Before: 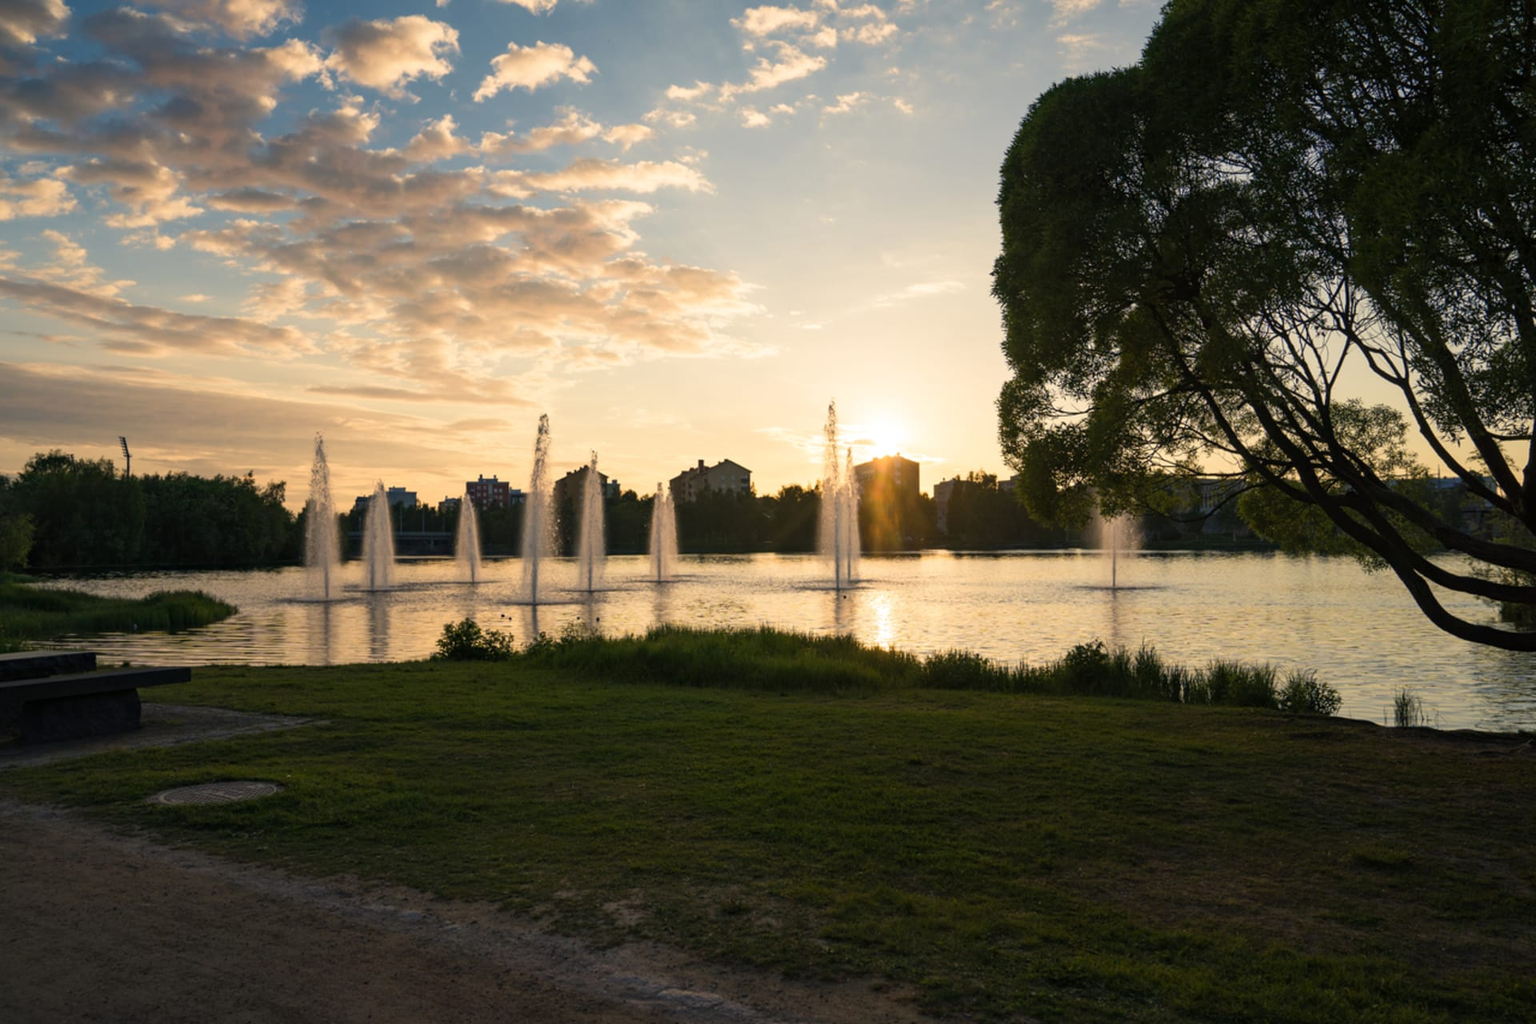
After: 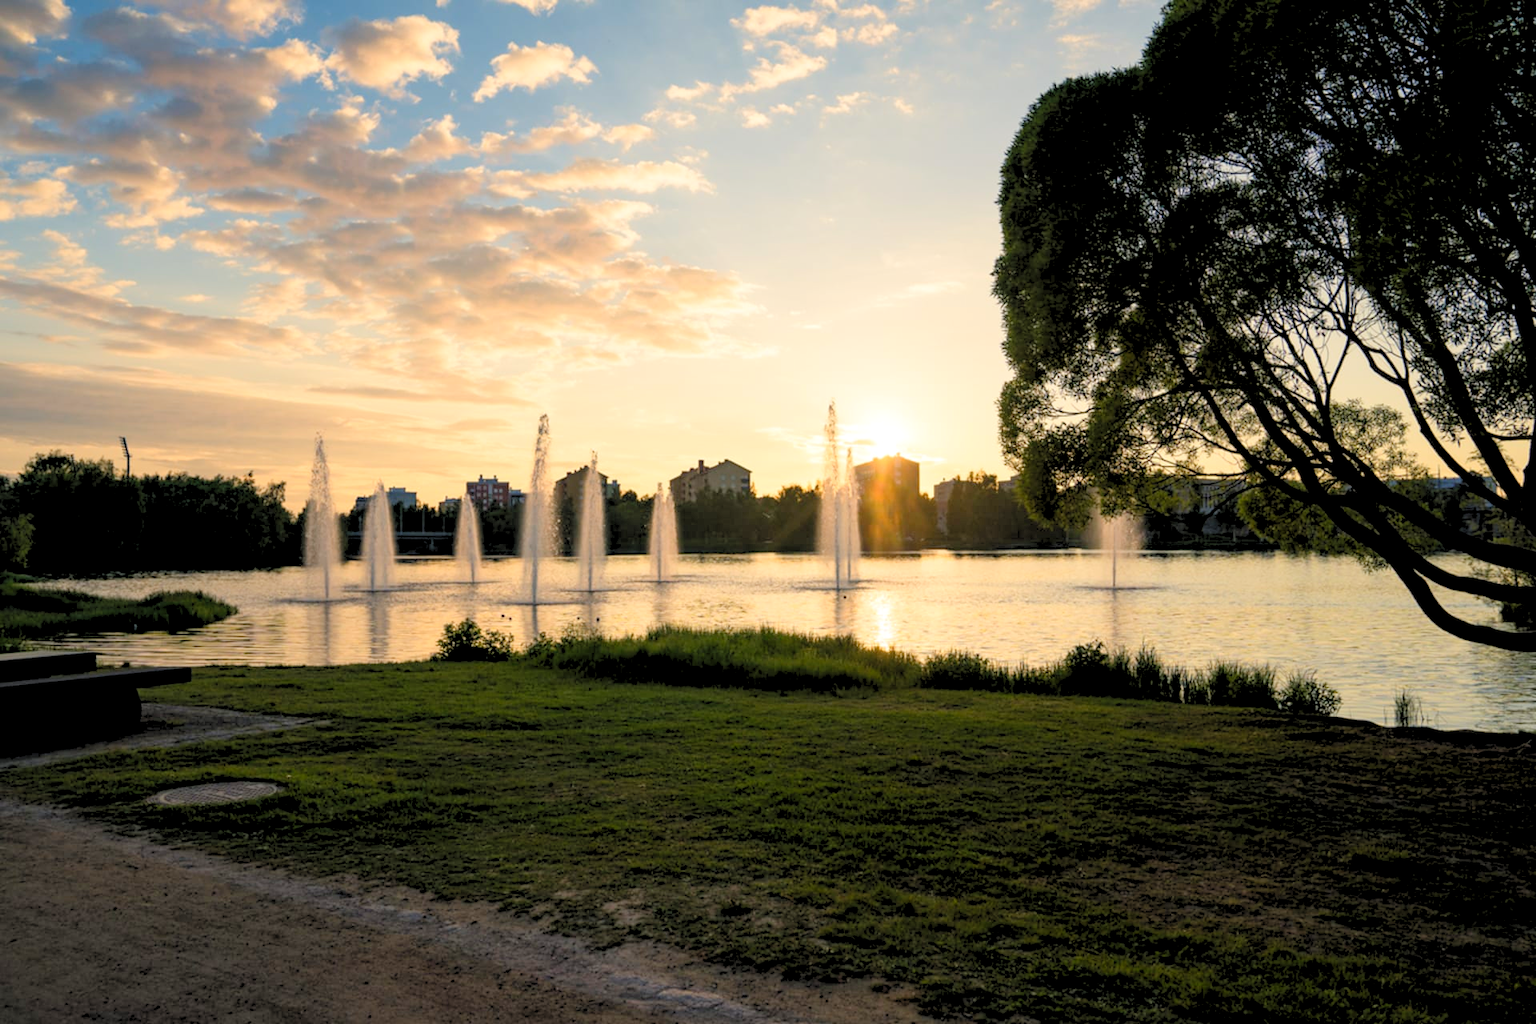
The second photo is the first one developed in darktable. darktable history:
levels: levels [0.093, 0.434, 0.988]
